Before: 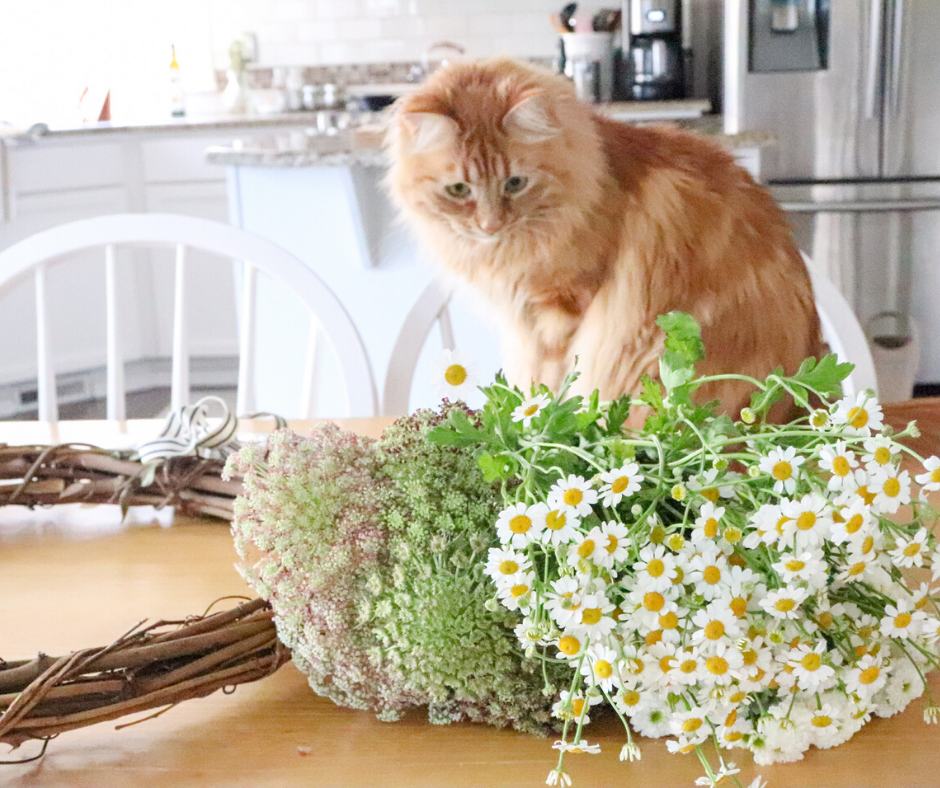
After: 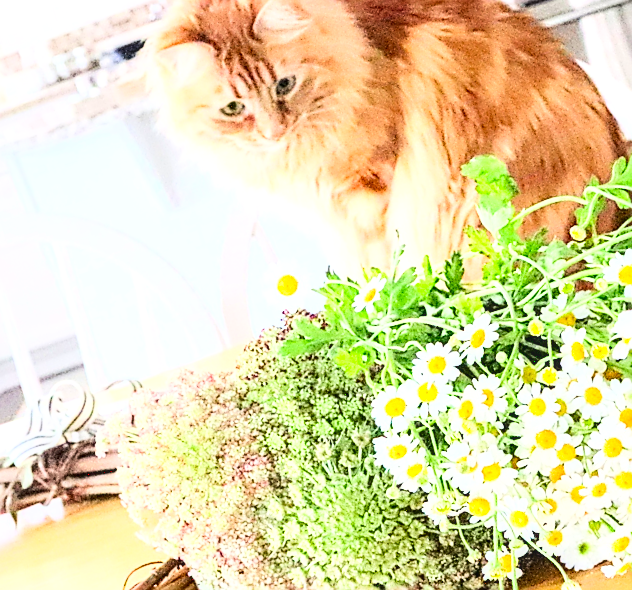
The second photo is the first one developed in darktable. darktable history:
sharpen: radius 1.4, amount 1.267, threshold 0.809
base curve: curves: ch0 [(0, 0.003) (0.001, 0.002) (0.006, 0.004) (0.02, 0.022) (0.048, 0.086) (0.094, 0.234) (0.162, 0.431) (0.258, 0.629) (0.385, 0.8) (0.548, 0.918) (0.751, 0.988) (1, 1)], preserve colors average RGB
contrast brightness saturation: contrast 0.133, brightness -0.063, saturation 0.159
crop and rotate: angle 18.06°, left 6.951%, right 4.219%, bottom 1.098%
local contrast: on, module defaults
